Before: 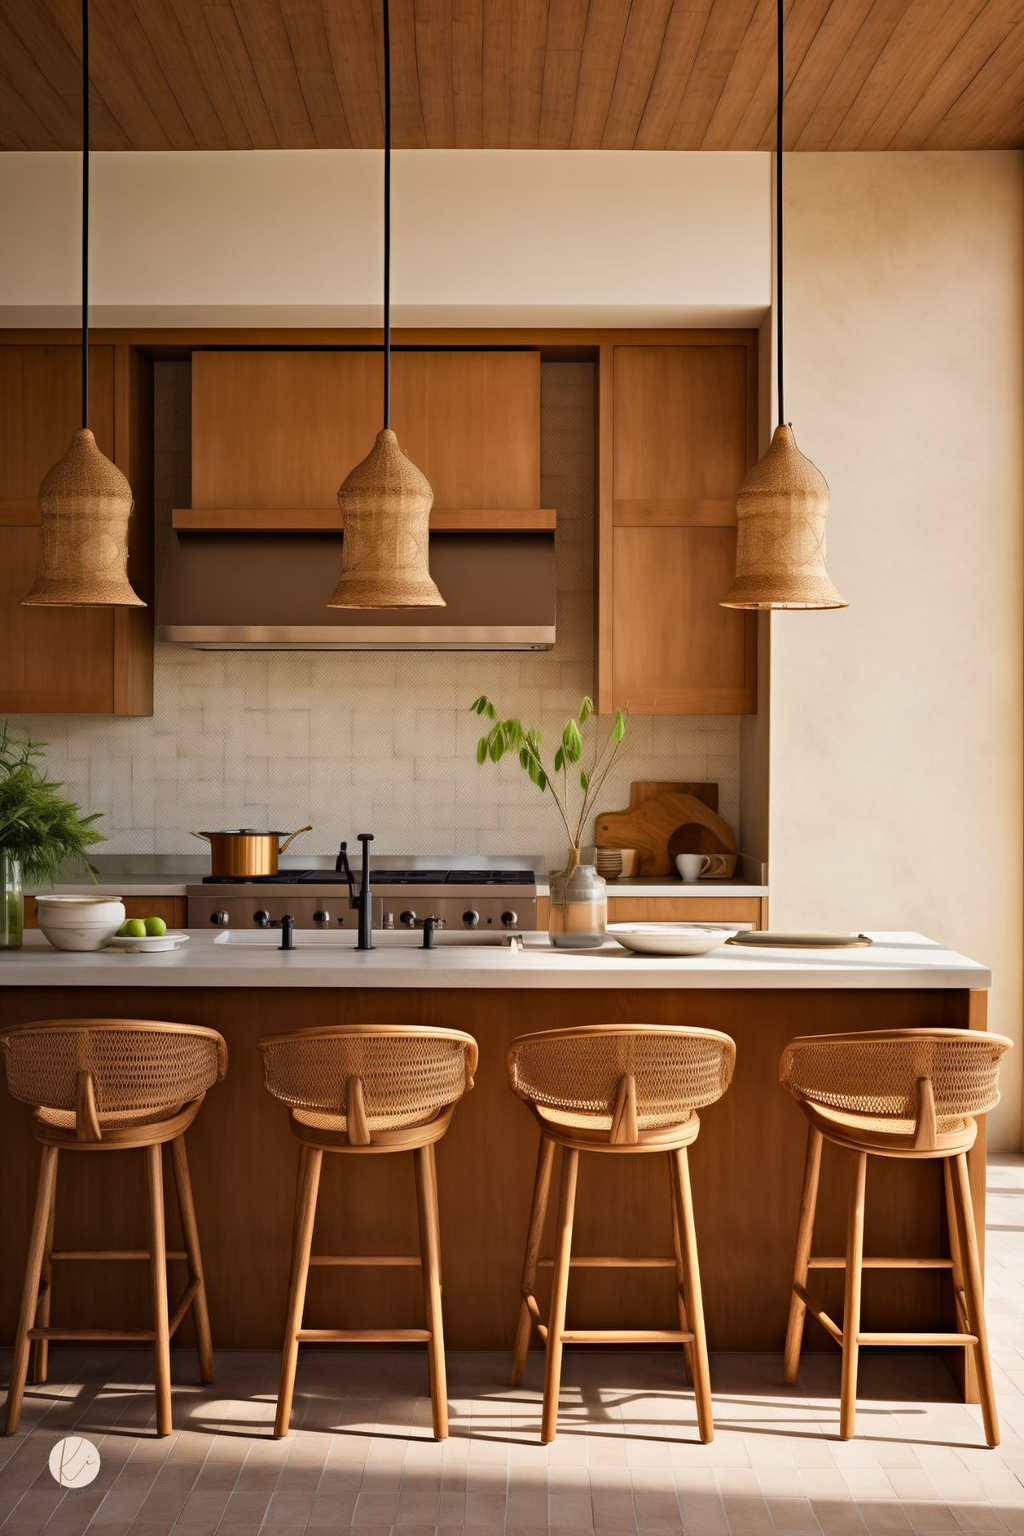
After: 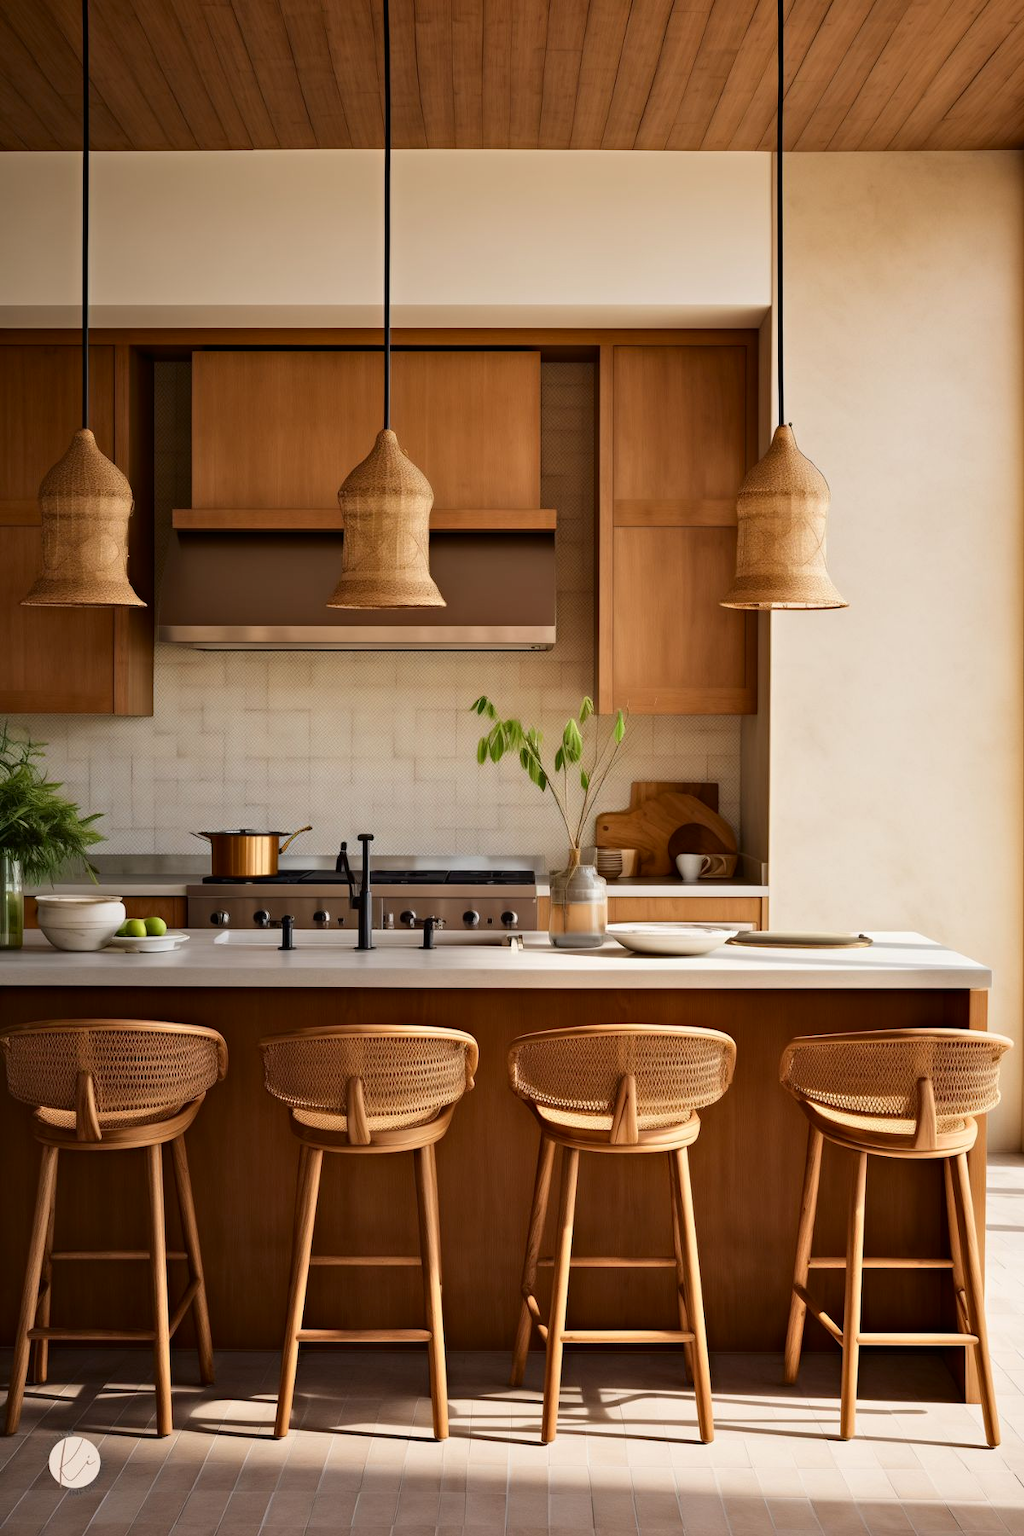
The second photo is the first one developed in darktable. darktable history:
tone curve: curves: ch0 [(0, 0) (0.08, 0.056) (0.4, 0.4) (0.6, 0.612) (0.92, 0.924) (1, 1)], color space Lab, independent channels, preserve colors none
